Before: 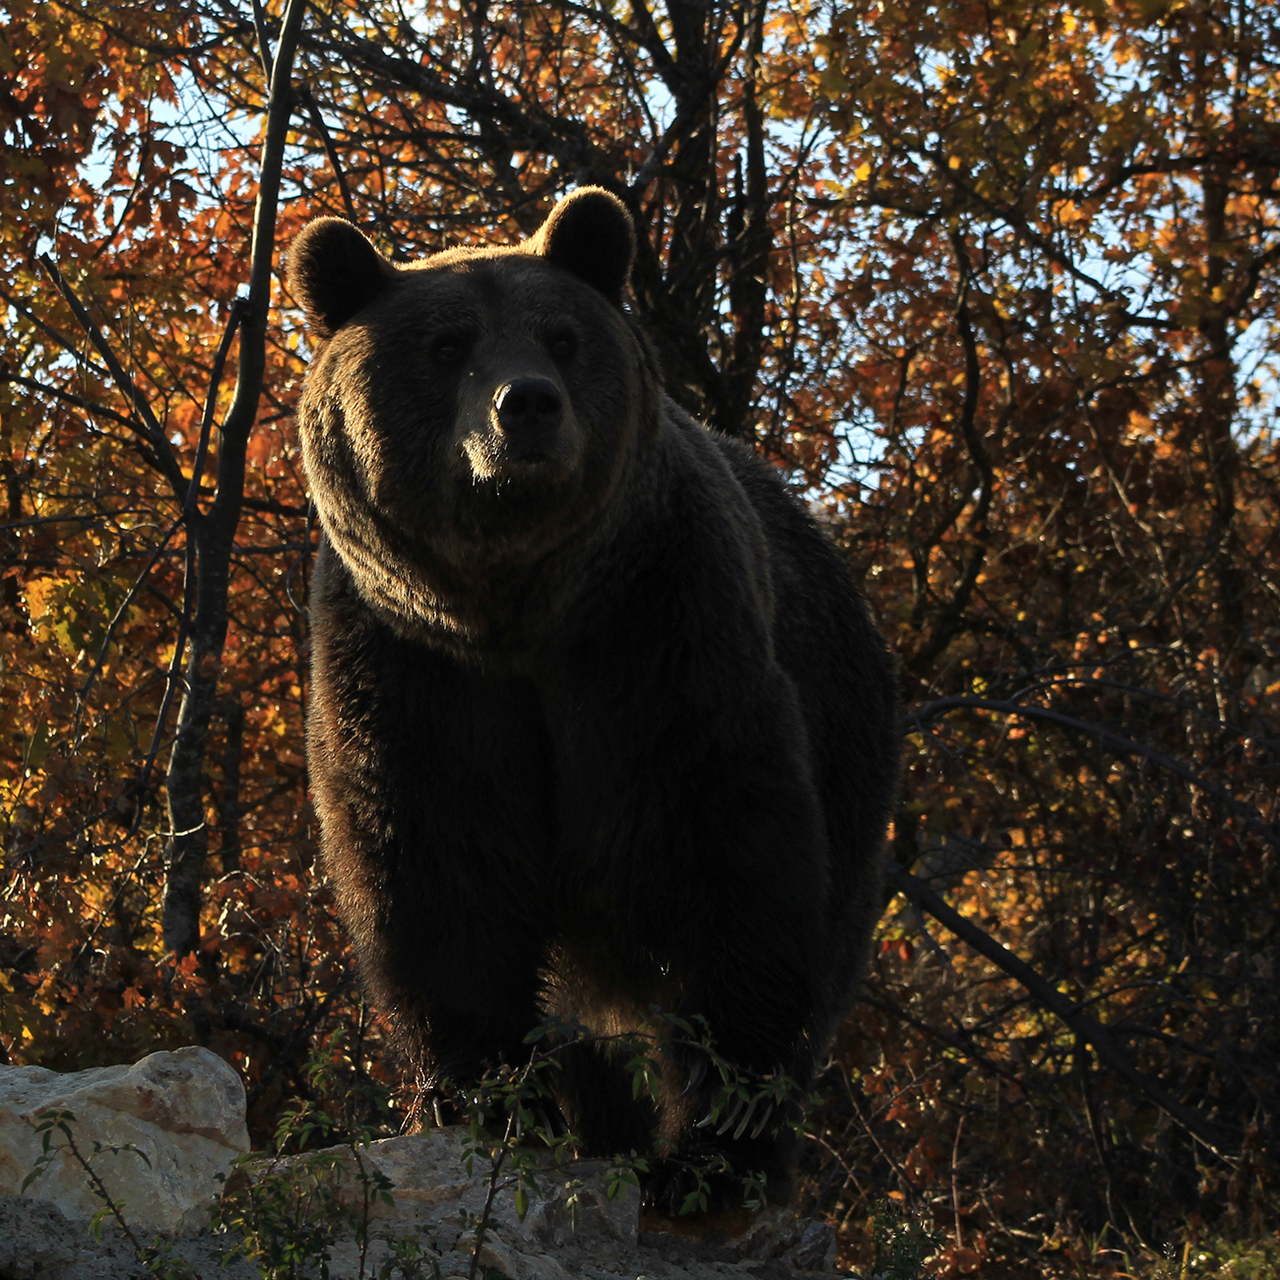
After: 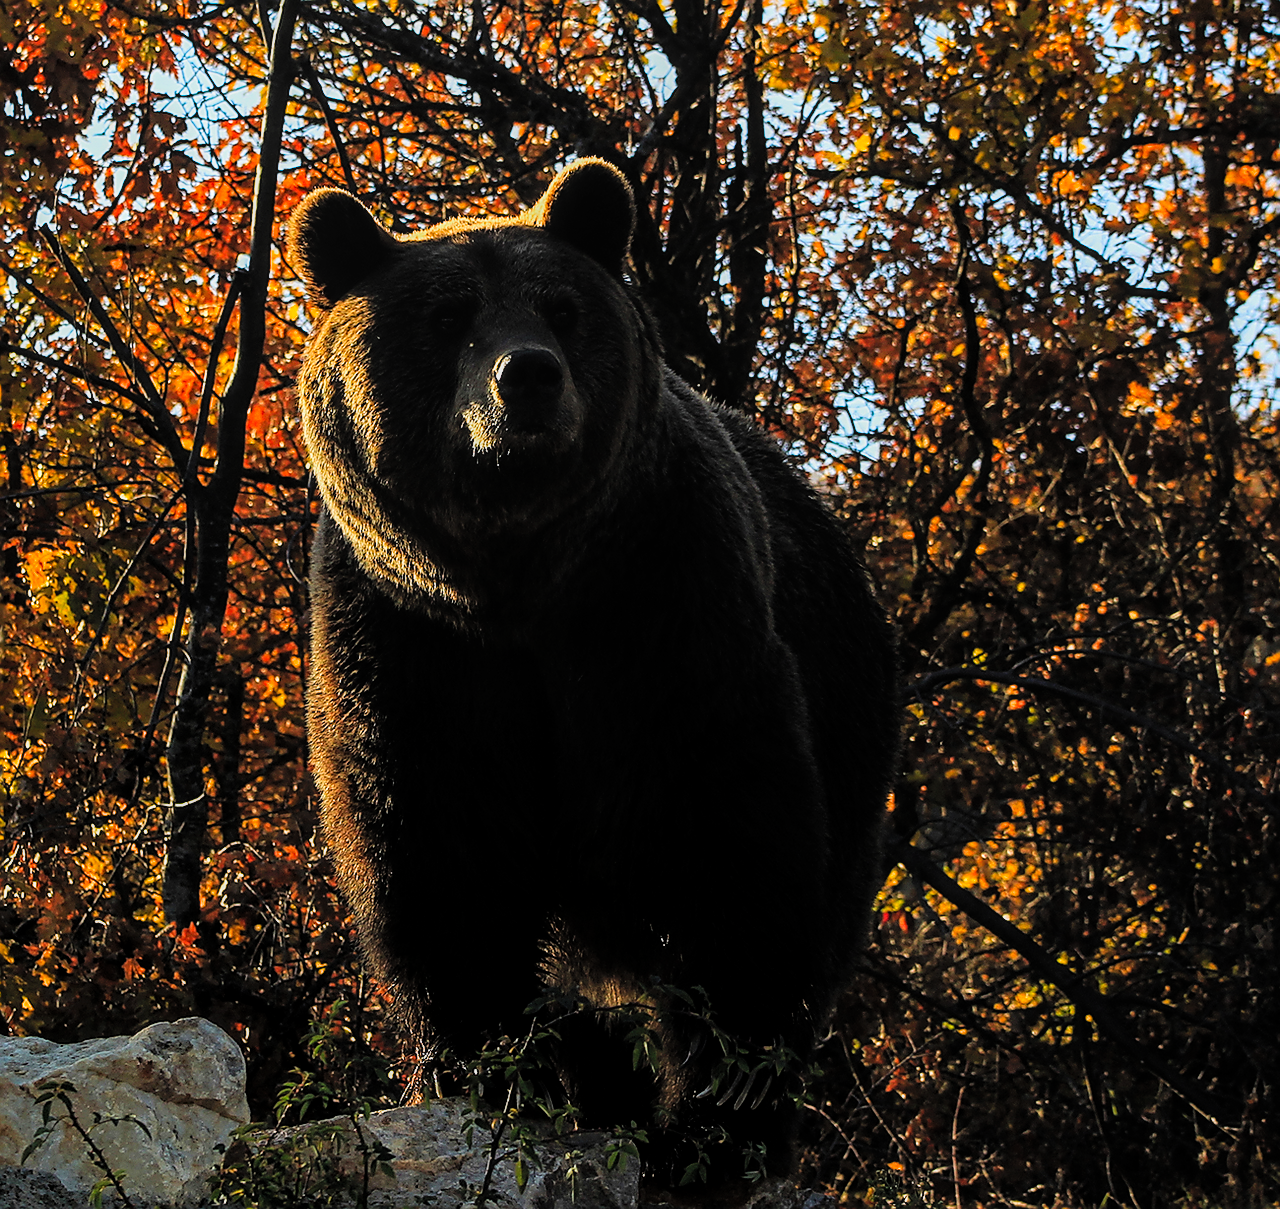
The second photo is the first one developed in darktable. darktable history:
contrast brightness saturation: brightness 0.119
crop and rotate: top 2.329%, bottom 3.16%
color correction: highlights b* 0.046, saturation 1.78
exposure: black level correction -0.007, exposure 0.07 EV, compensate highlight preservation false
filmic rgb: black relative exposure -5.13 EV, white relative exposure 3.52 EV, hardness 3.17, contrast 1.195, highlights saturation mix -49.91%
local contrast: on, module defaults
sharpen: radius 1.365, amount 1.255, threshold 0.739
